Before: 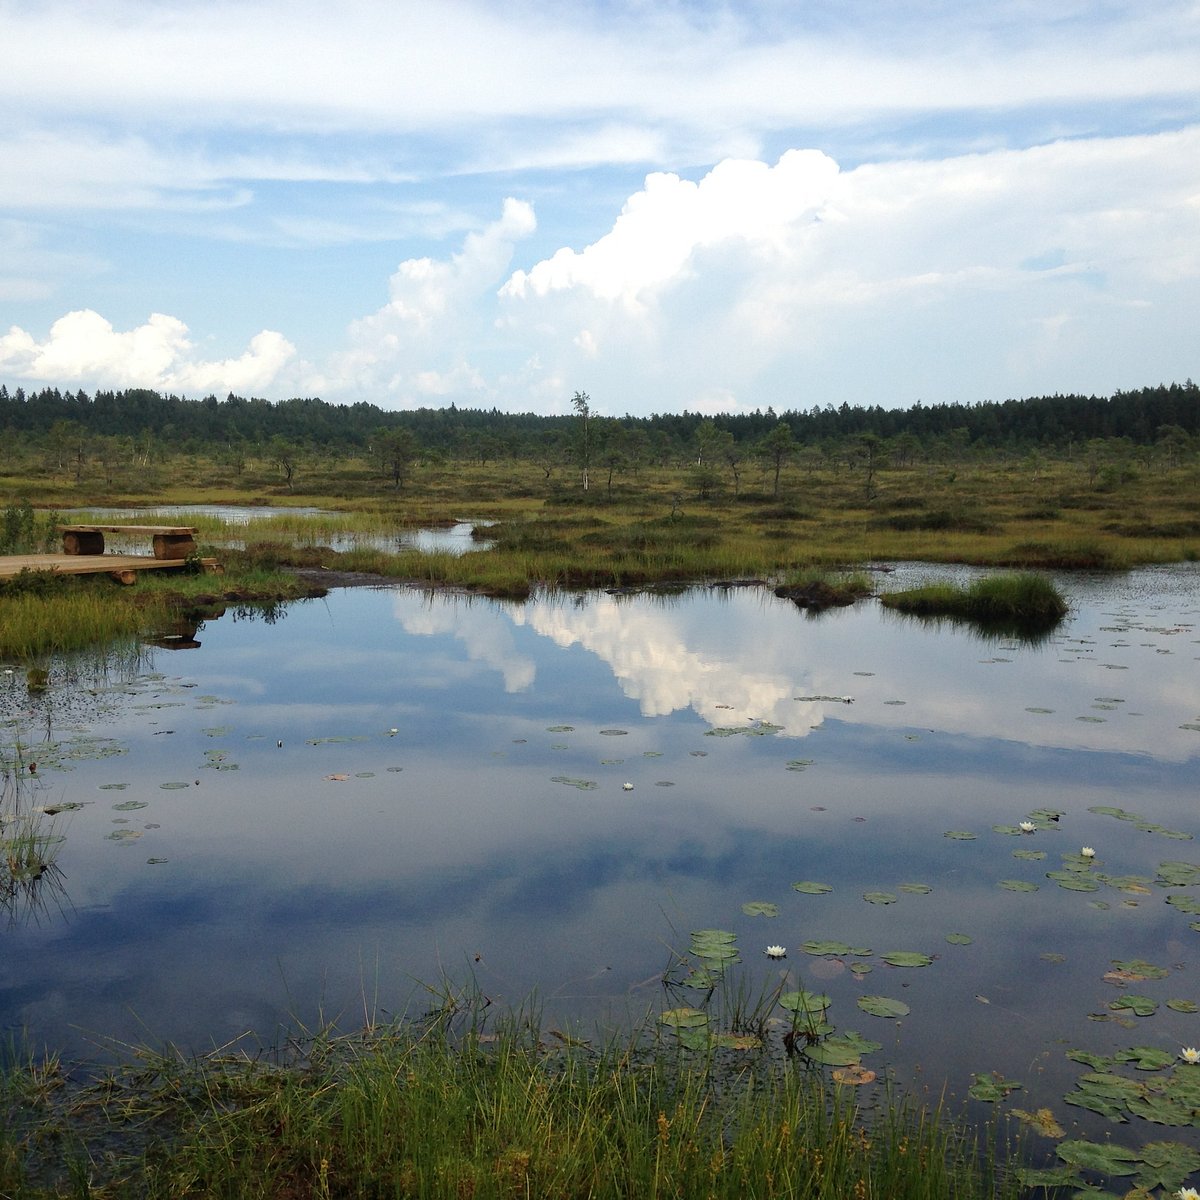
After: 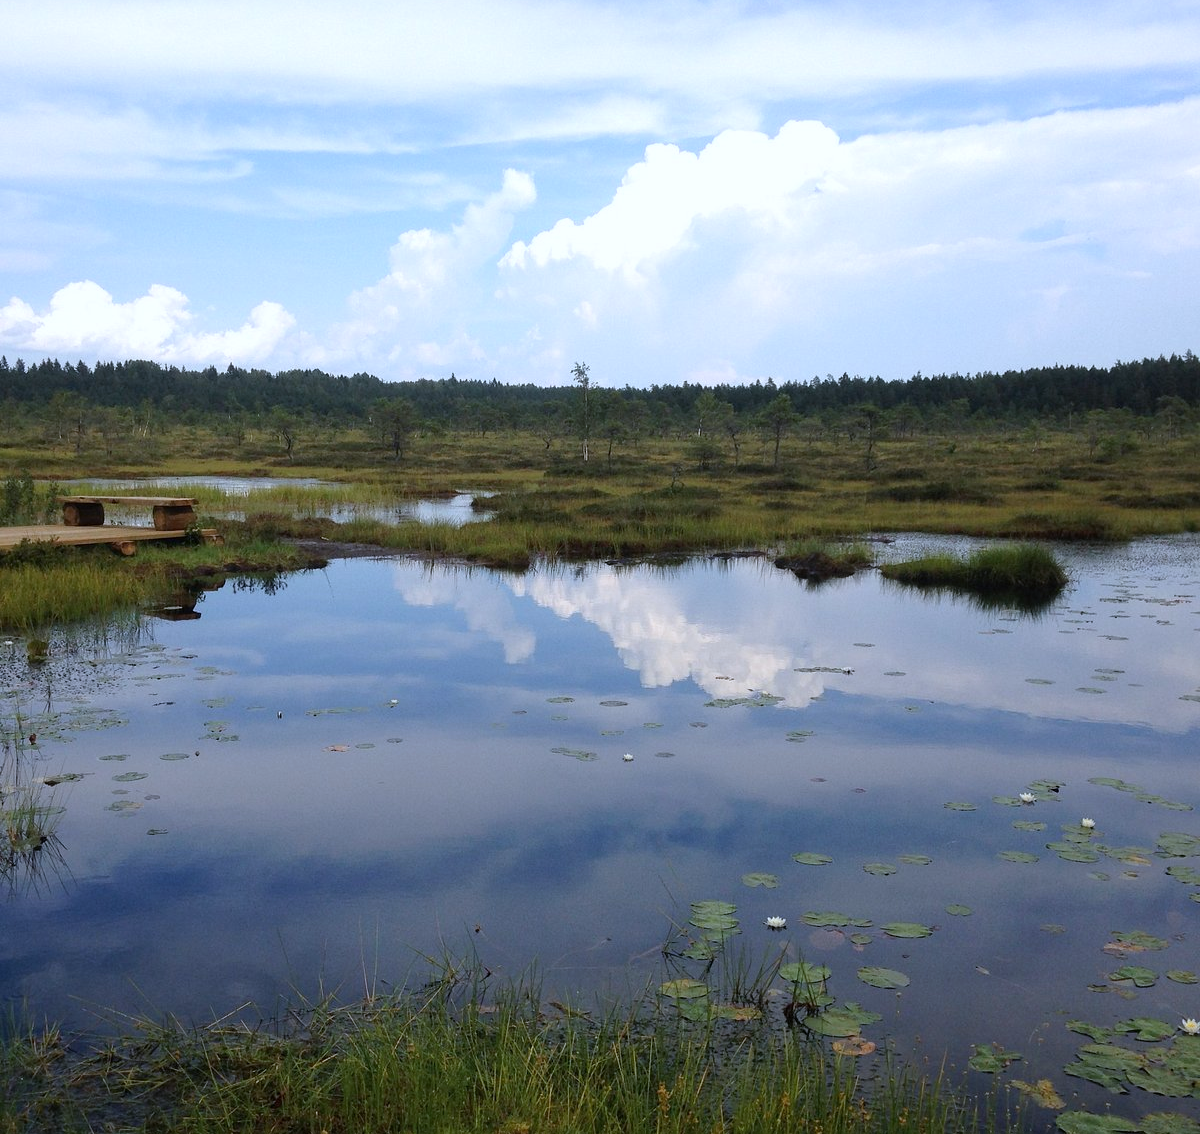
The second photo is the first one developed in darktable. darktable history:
crop and rotate: top 2.479%, bottom 3.018%
white balance: red 0.967, blue 1.119, emerald 0.756
